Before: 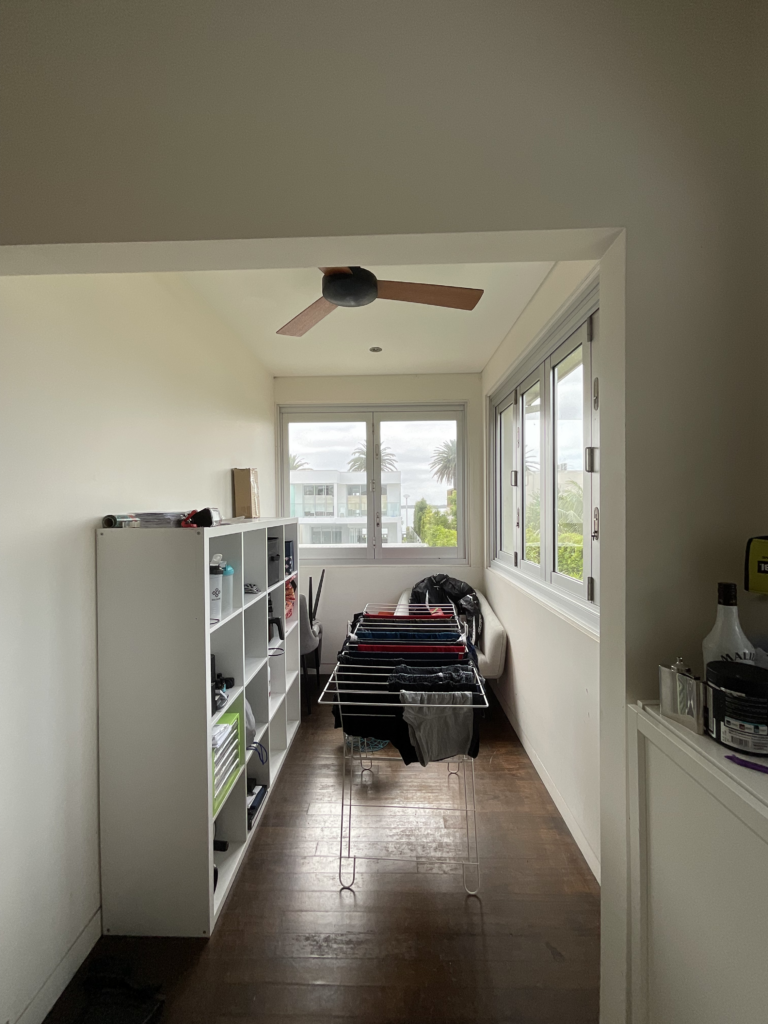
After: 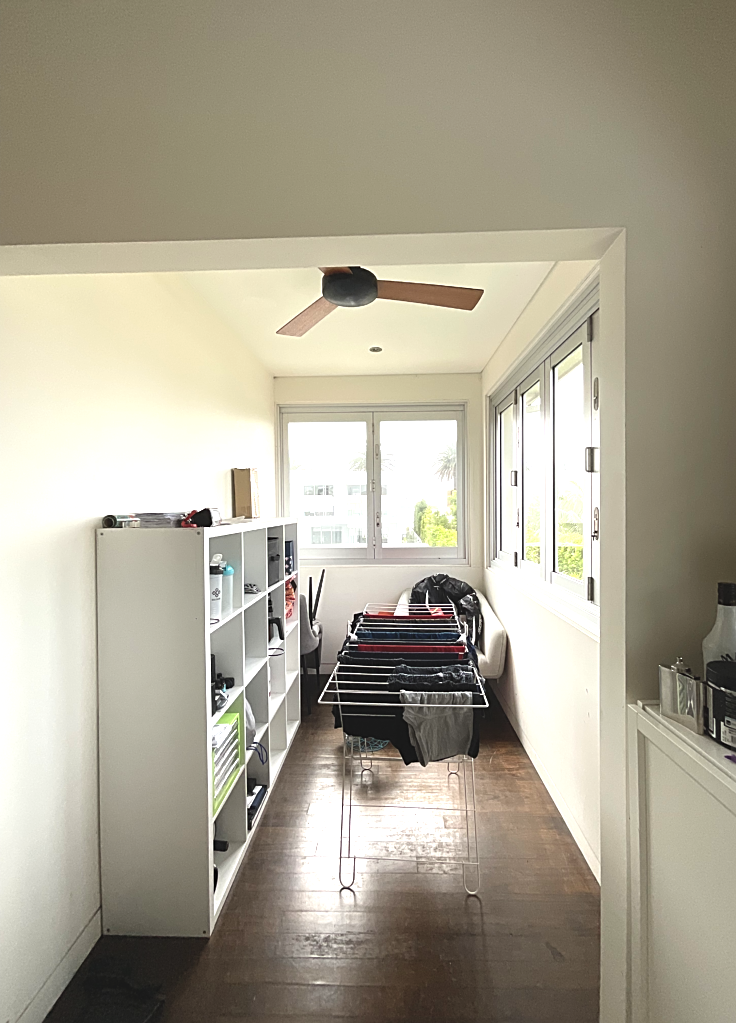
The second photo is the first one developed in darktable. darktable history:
crop: right 4.126%, bottom 0.031%
exposure: black level correction -0.005, exposure 1 EV, compensate highlight preservation false
sharpen: on, module defaults
